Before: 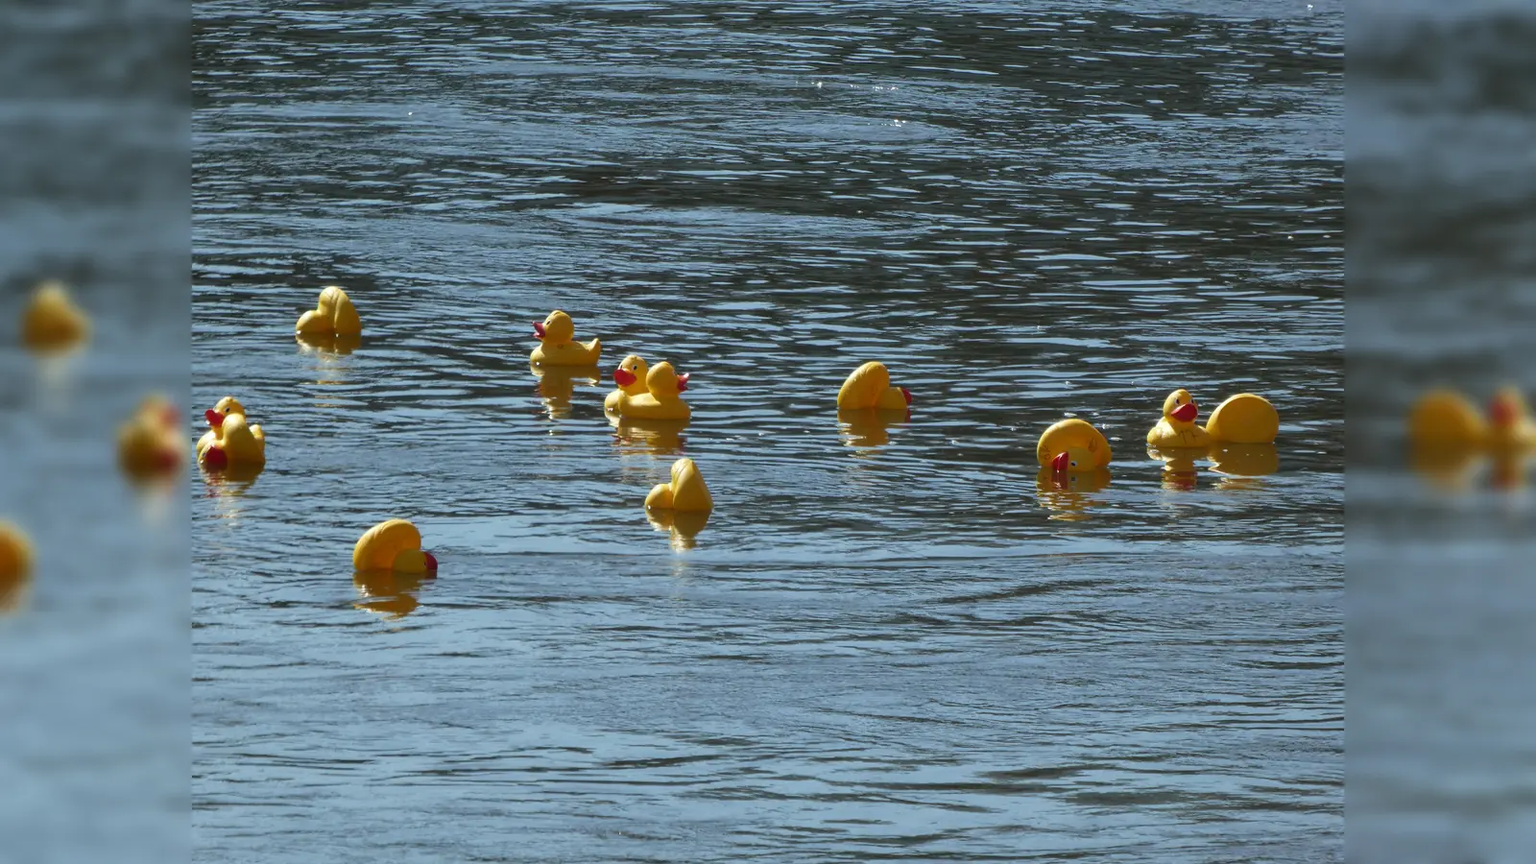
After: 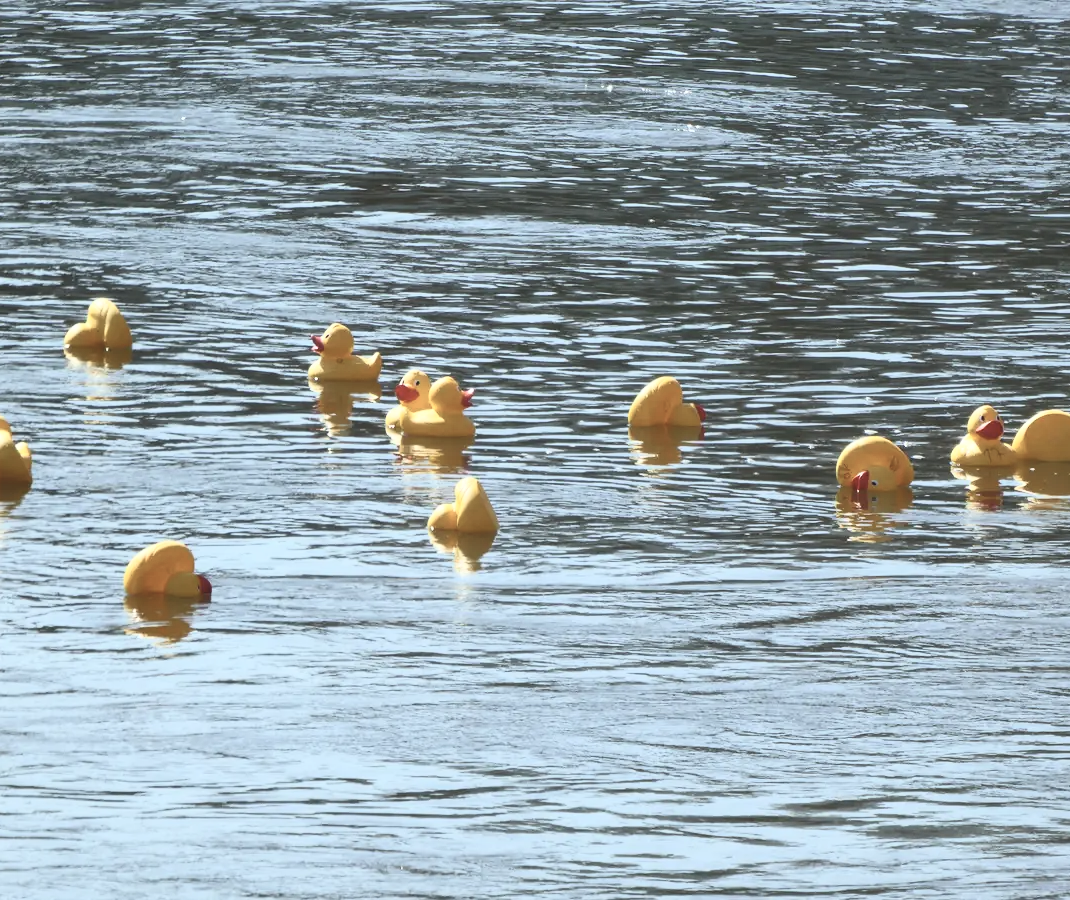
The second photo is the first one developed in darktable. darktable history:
crop and rotate: left 15.272%, right 17.843%
contrast brightness saturation: contrast 0.415, brightness 0.558, saturation -0.198
